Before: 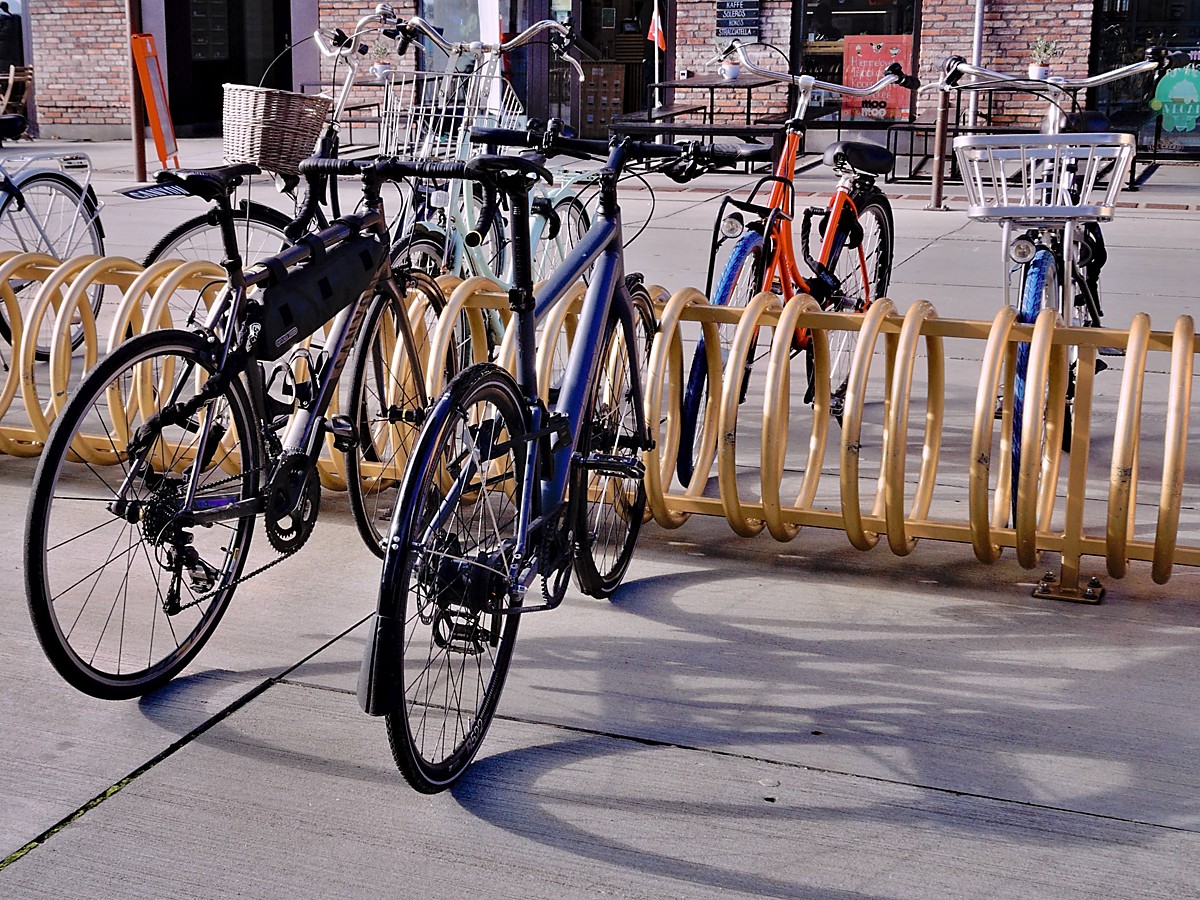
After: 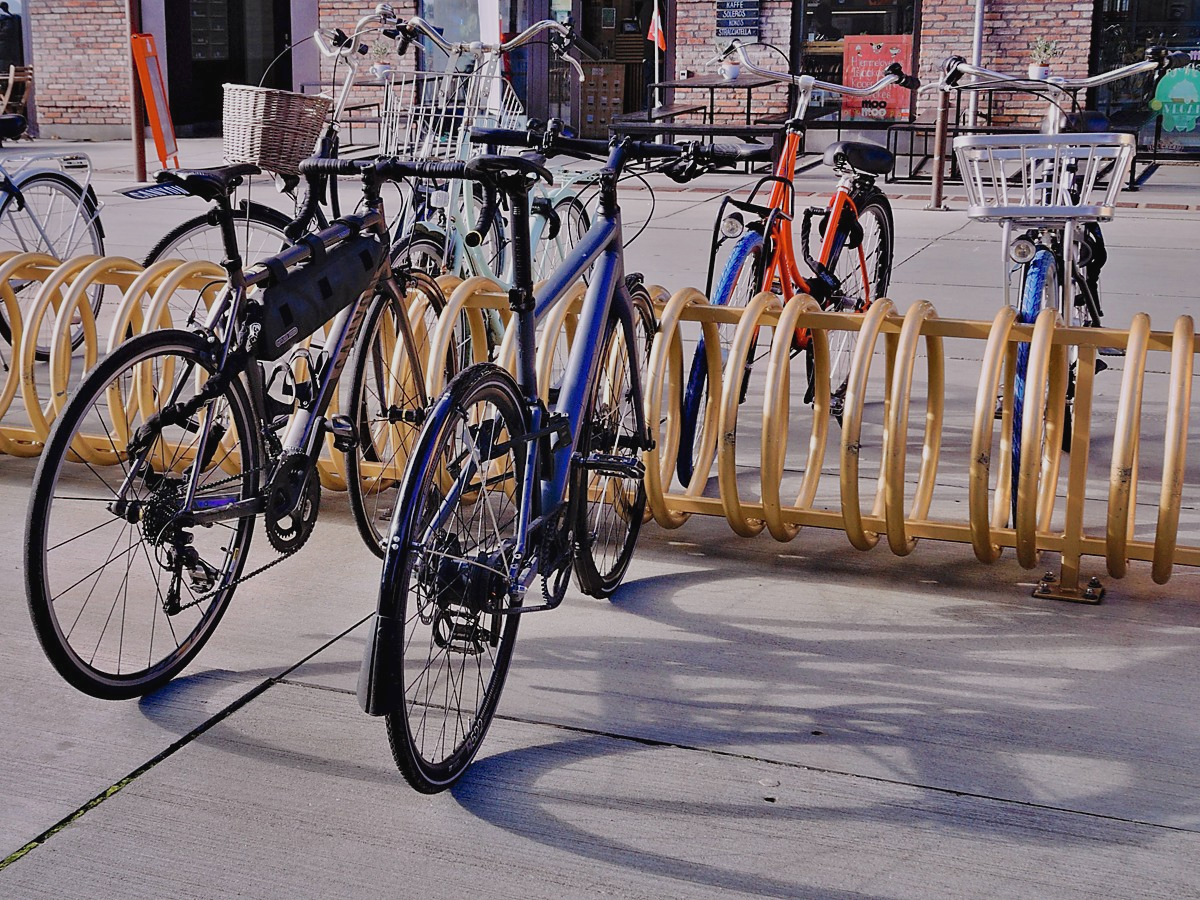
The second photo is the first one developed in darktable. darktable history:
shadows and highlights: on, module defaults
tone curve: curves: ch0 [(0, 0.014) (0.036, 0.047) (0.15, 0.156) (0.27, 0.258) (0.511, 0.506) (0.761, 0.741) (1, 0.919)]; ch1 [(0, 0) (0.179, 0.173) (0.322, 0.32) (0.429, 0.431) (0.502, 0.5) (0.519, 0.522) (0.562, 0.575) (0.631, 0.65) (0.72, 0.692) (1, 1)]; ch2 [(0, 0) (0.29, 0.295) (0.404, 0.436) (0.497, 0.498) (0.533, 0.556) (0.599, 0.607) (0.696, 0.707) (1, 1)], preserve colors none
